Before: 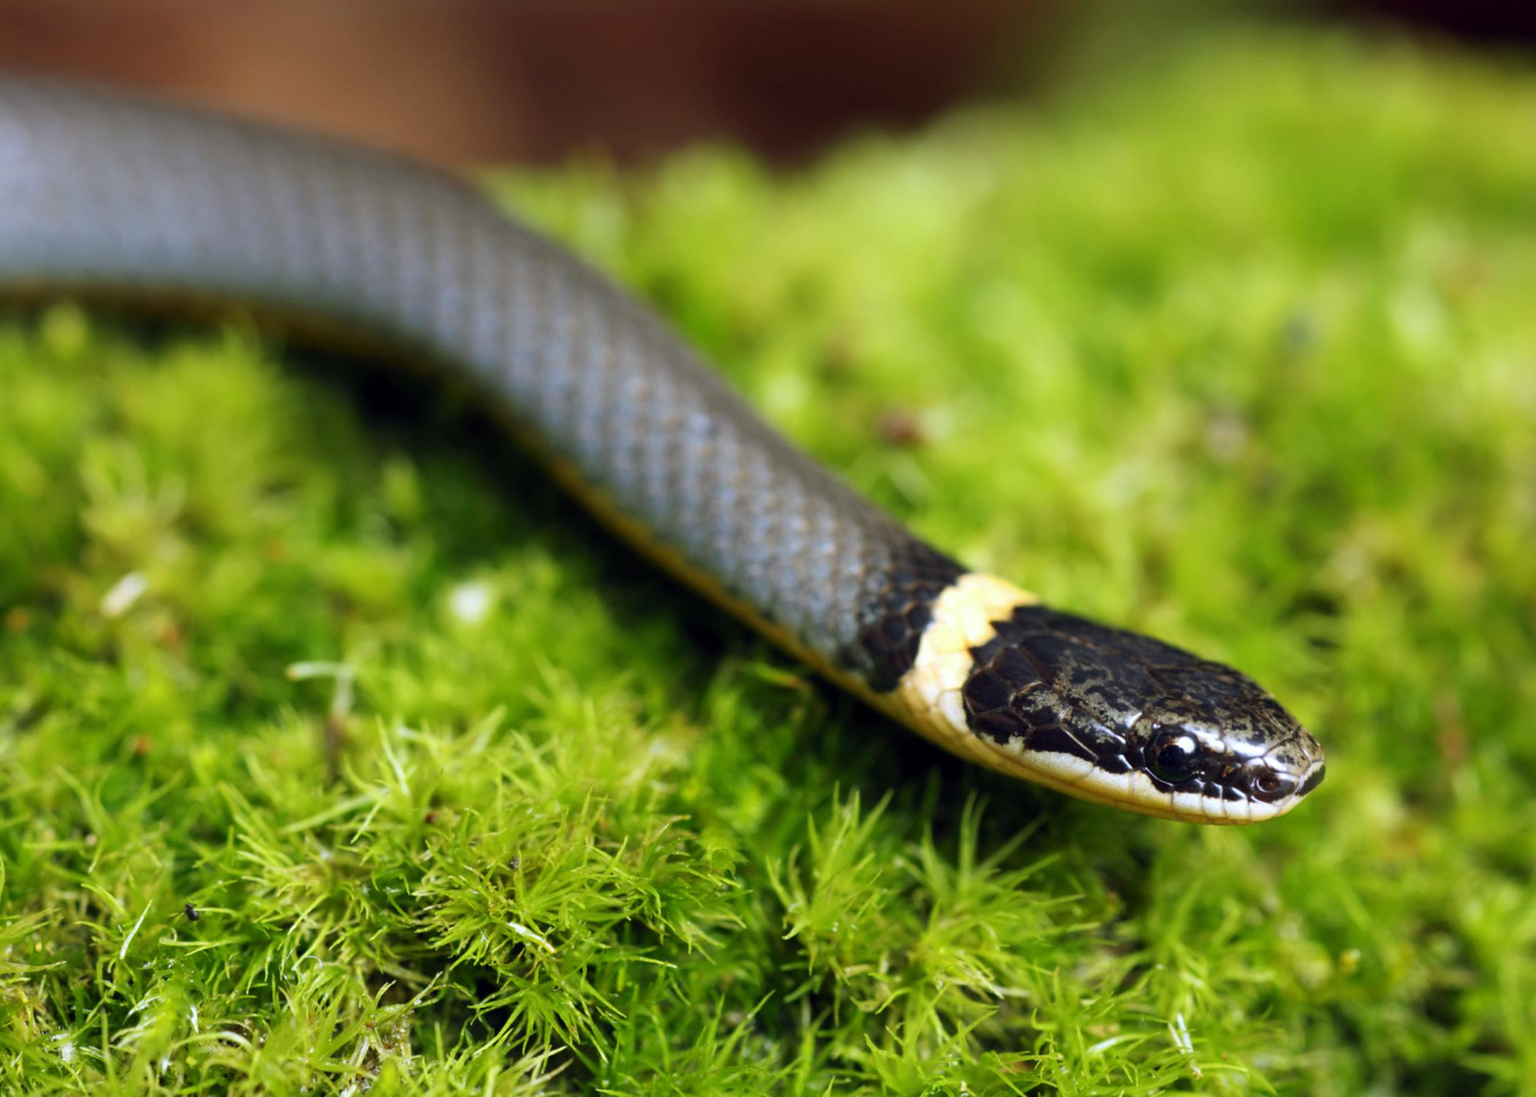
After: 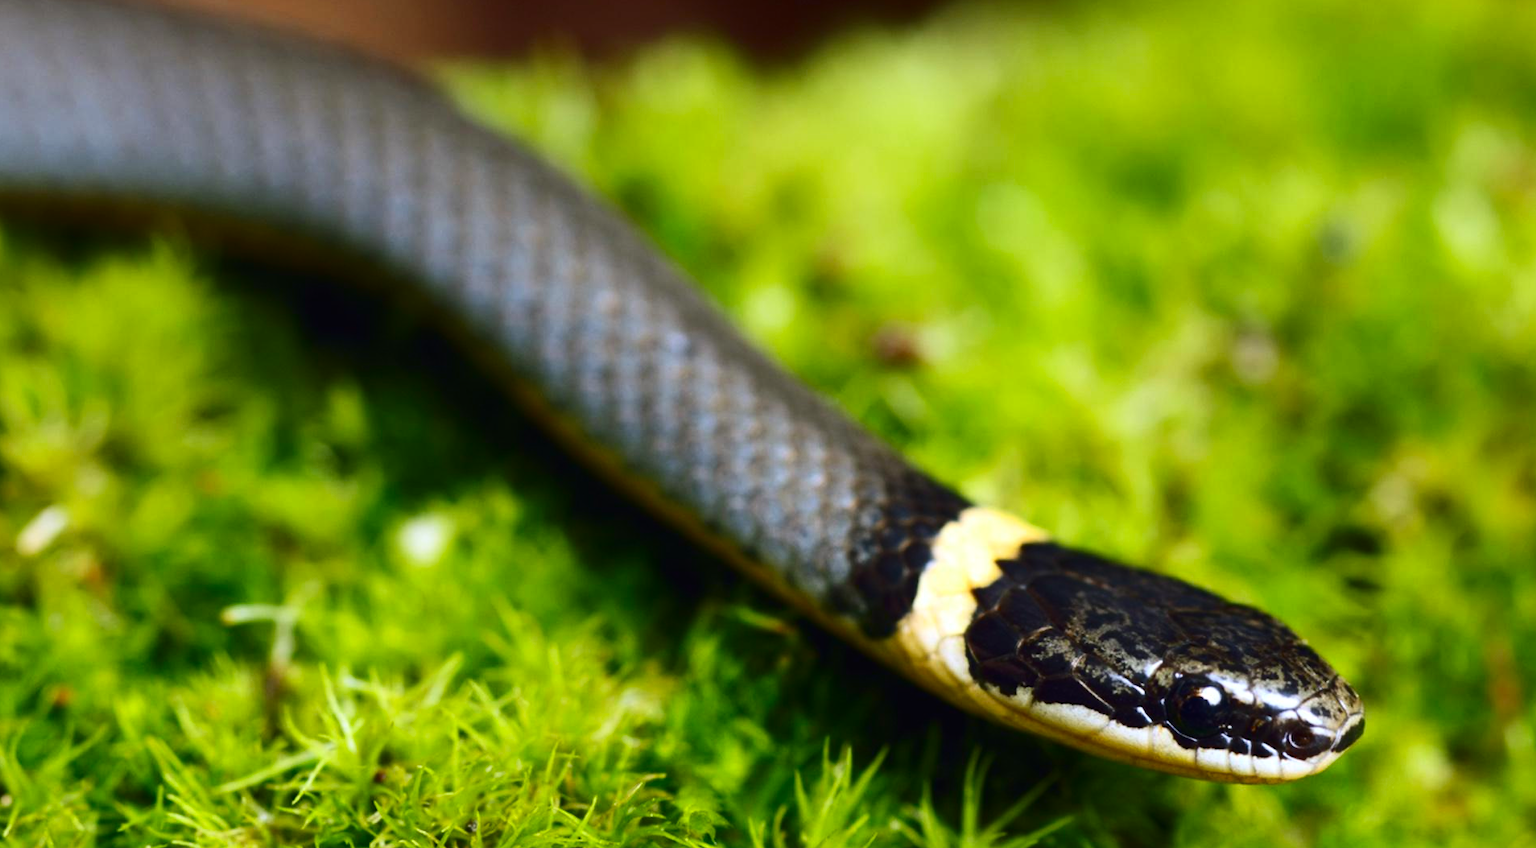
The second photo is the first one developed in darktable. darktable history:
crop: left 5.596%, top 10.314%, right 3.534%, bottom 19.395%
contrast brightness saturation: contrast 0.19, brightness -0.11, saturation 0.21
shadows and highlights: radius 264.75, soften with gaussian
exposure: black level correction -0.005, exposure 0.054 EV, compensate highlight preservation false
